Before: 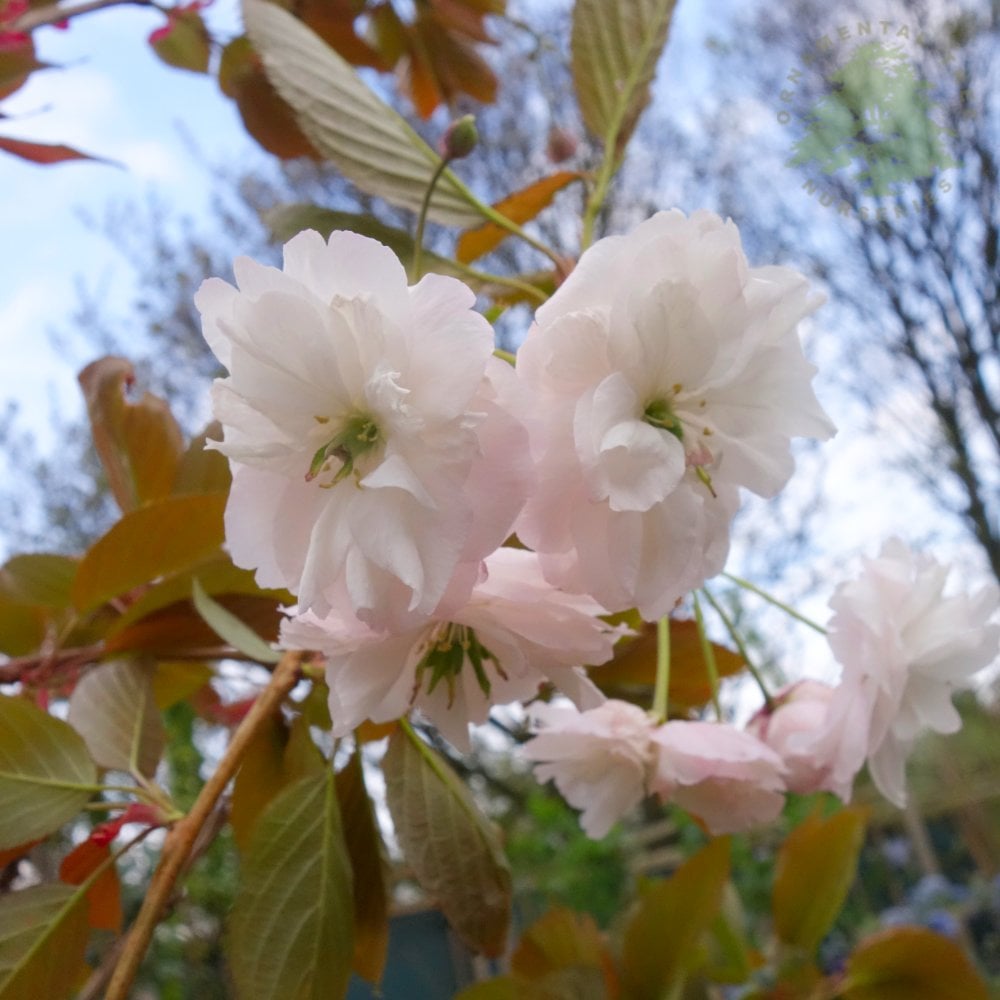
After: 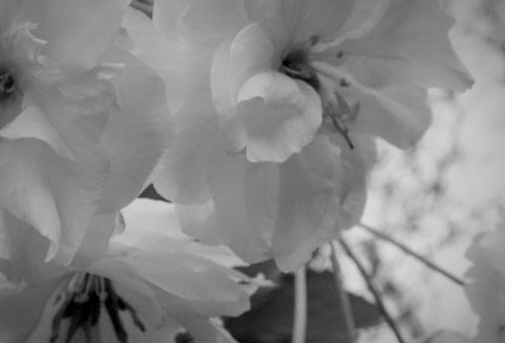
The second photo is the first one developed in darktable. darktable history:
crop: left 36.34%, top 34.958%, right 13.155%, bottom 30.662%
vignetting: automatic ratio true
filmic rgb: black relative exposure -5.15 EV, white relative exposure 3.21 EV, hardness 3.47, contrast 1.185, highlights saturation mix -49.47%, color science v5 (2021), contrast in shadows safe, contrast in highlights safe
shadows and highlights: radius 118.99, shadows 41.9, highlights -62.16, soften with gaussian
local contrast: detail 130%
exposure: exposure -0.267 EV, compensate highlight preservation false
